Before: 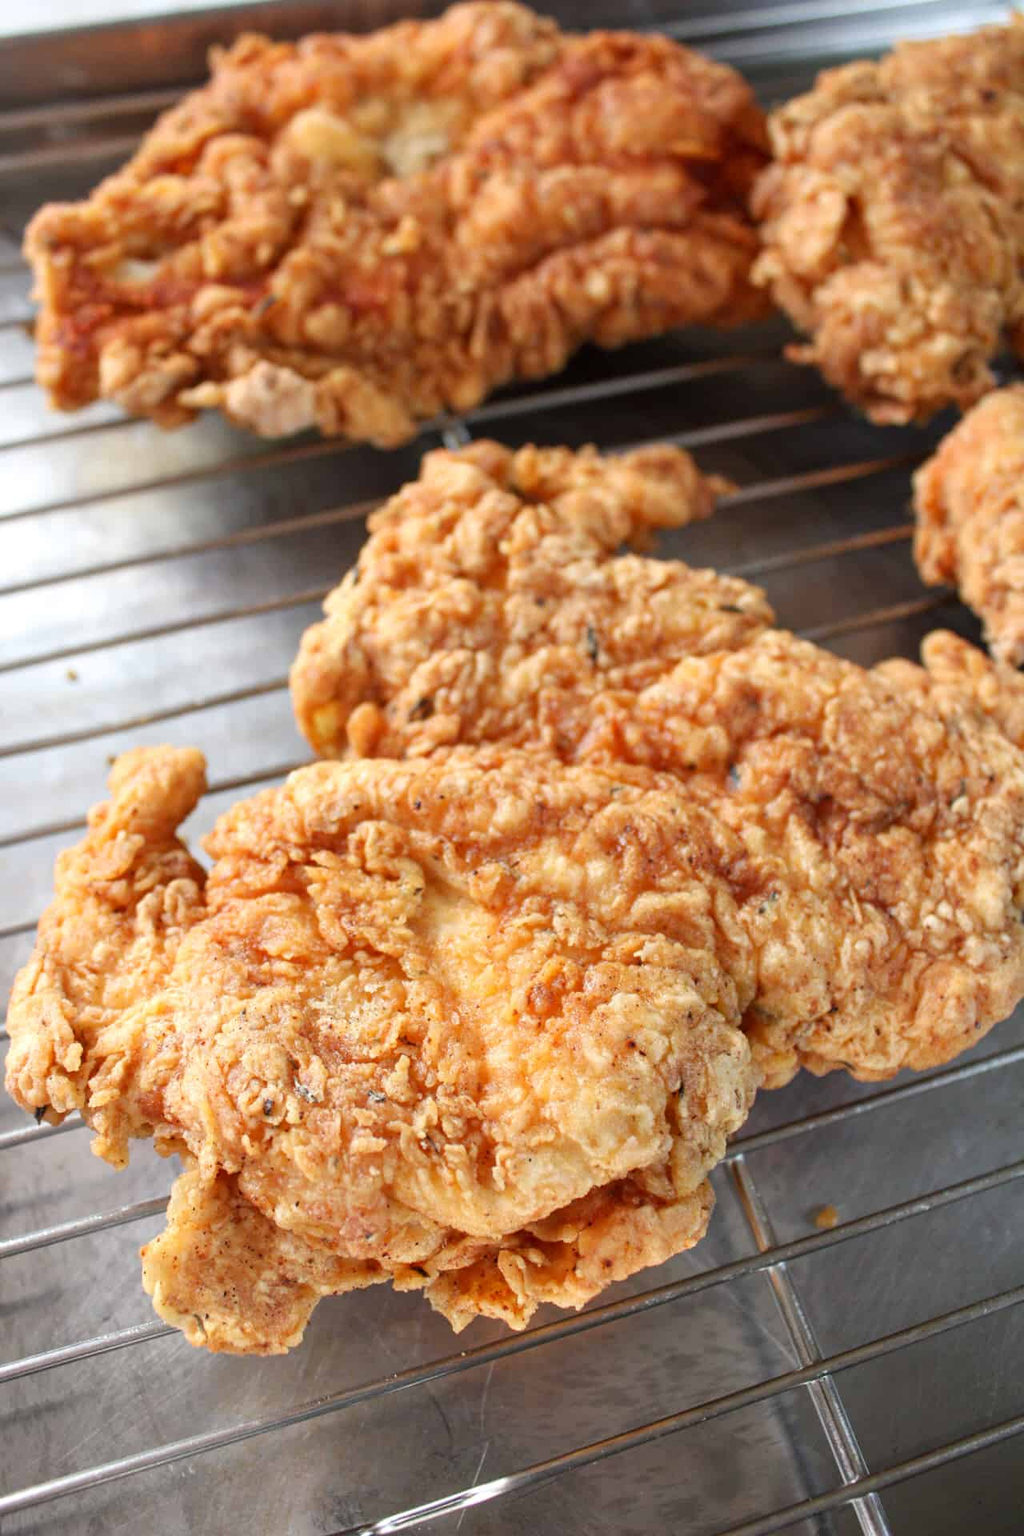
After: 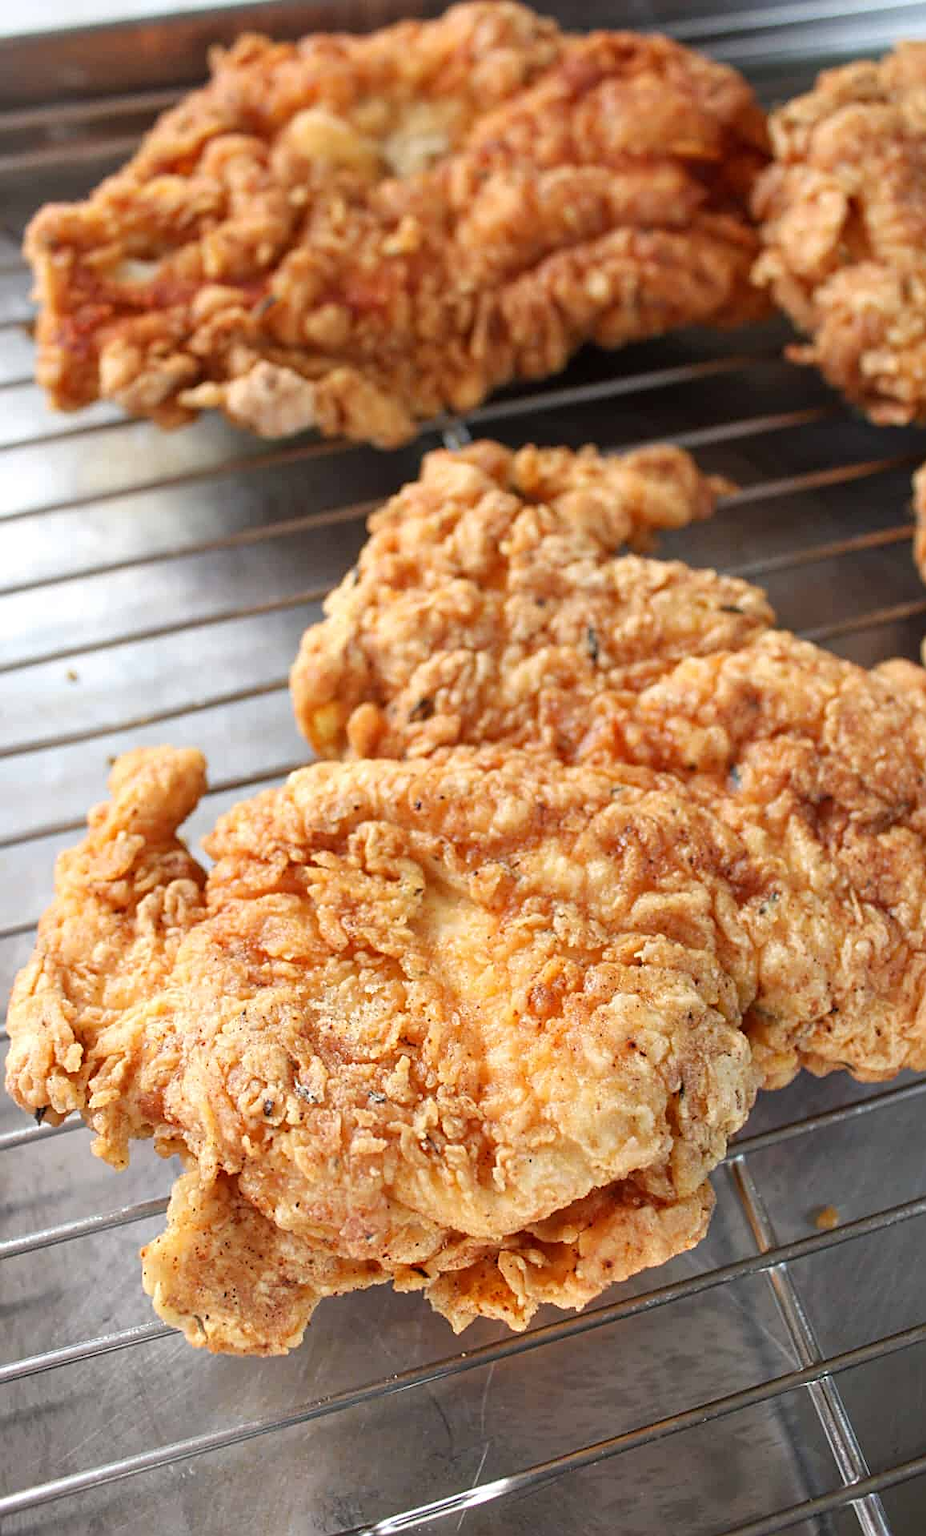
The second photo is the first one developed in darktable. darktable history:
crop: right 9.509%, bottom 0.031%
sharpen: on, module defaults
